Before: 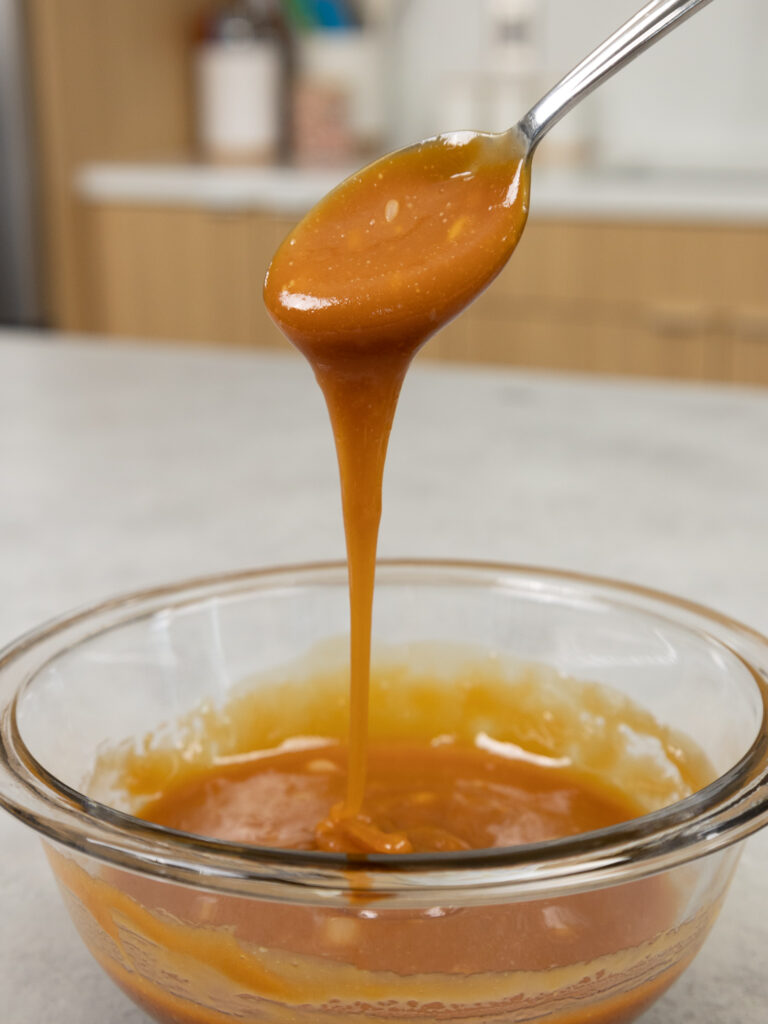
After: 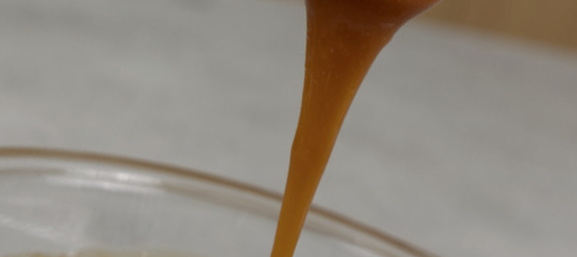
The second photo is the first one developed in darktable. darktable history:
crop and rotate: angle 16.12°, top 30.835%, bottom 35.653%
tone curve: curves: ch0 [(0, 0) (0.91, 0.76) (0.997, 0.913)], color space Lab, linked channels, preserve colors none
